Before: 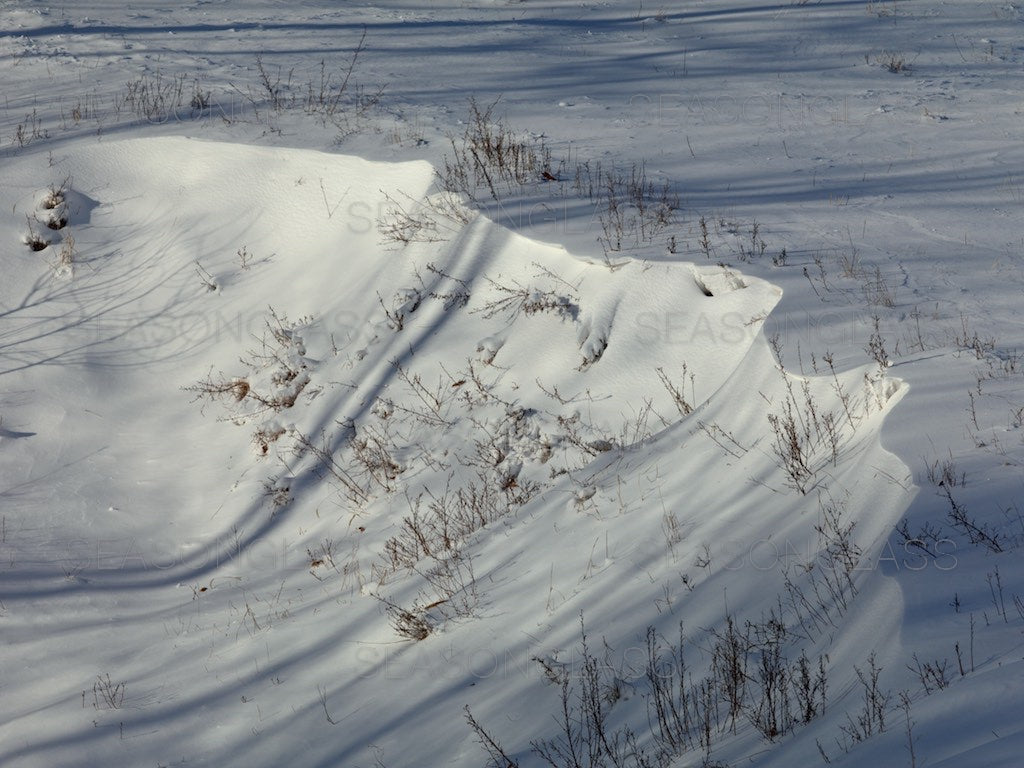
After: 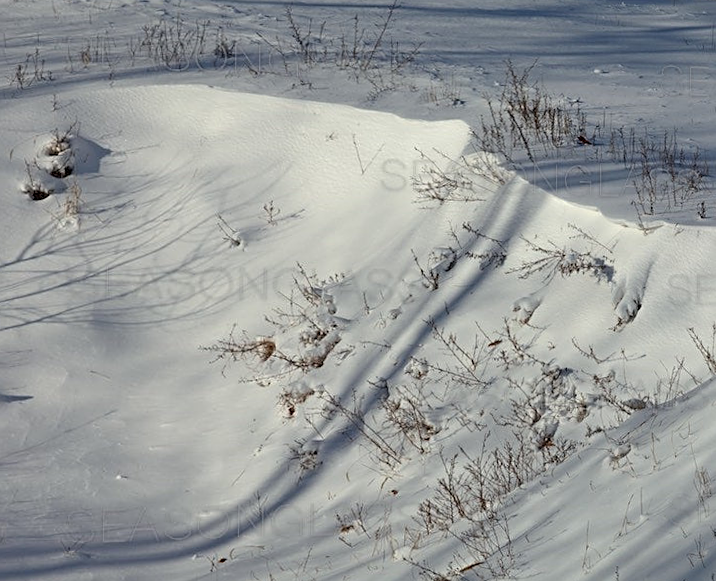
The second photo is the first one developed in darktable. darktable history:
rotate and perspective: rotation -0.013°, lens shift (vertical) -0.027, lens shift (horizontal) 0.178, crop left 0.016, crop right 0.989, crop top 0.082, crop bottom 0.918
crop: right 28.885%, bottom 16.626%
sharpen: on, module defaults
